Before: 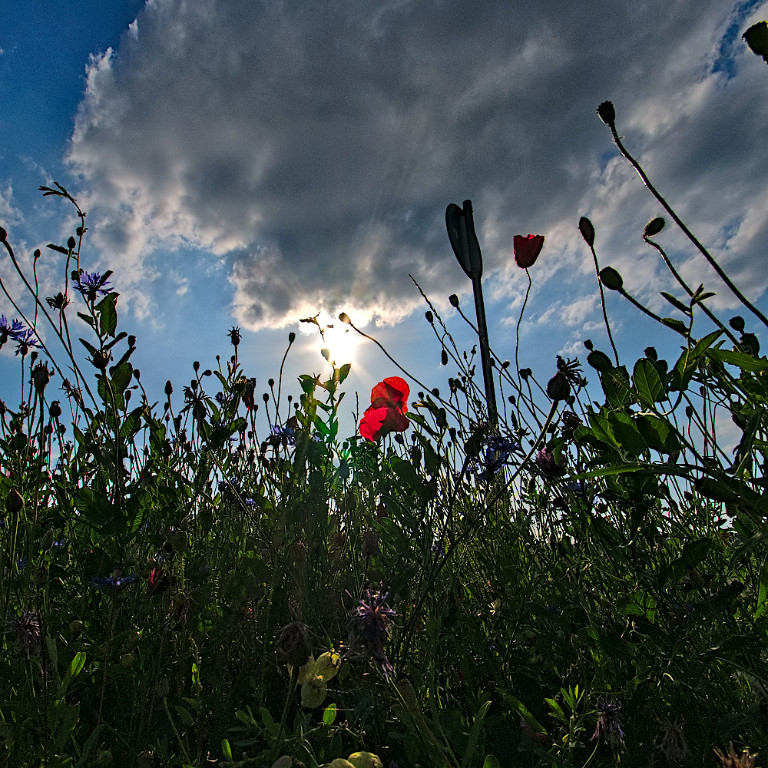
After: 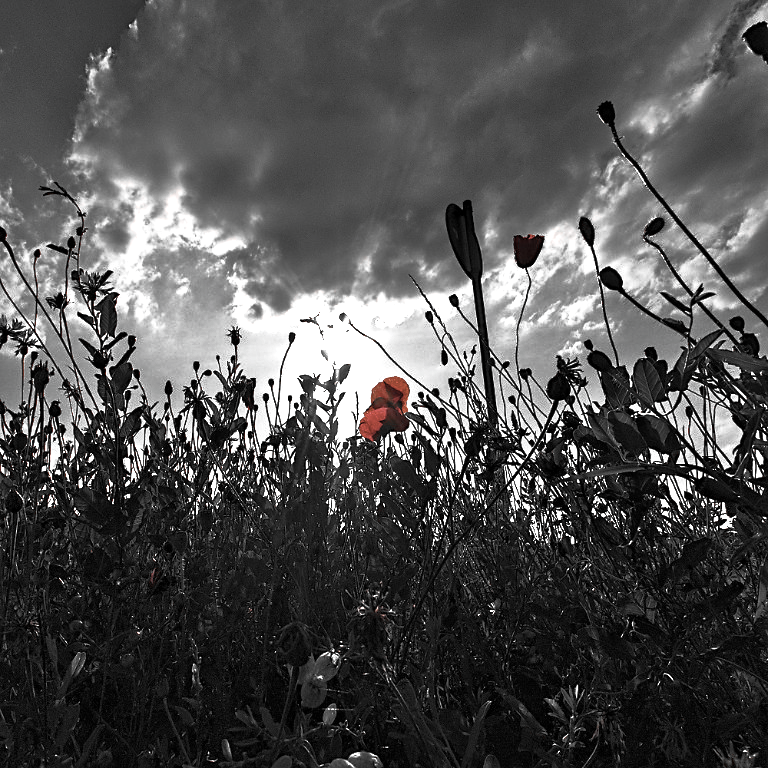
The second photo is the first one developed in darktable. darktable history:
color zones: curves: ch1 [(0, 0.006) (0.094, 0.285) (0.171, 0.001) (0.429, 0.001) (0.571, 0.003) (0.714, 0.004) (0.857, 0.004) (1, 0.006)]
levels: levels [0, 0.48, 0.961]
base curve: curves: ch0 [(0, 0) (0.564, 0.291) (0.802, 0.731) (1, 1)]
exposure: black level correction 0.001, exposure 1.129 EV, compensate exposure bias true, compensate highlight preservation false
